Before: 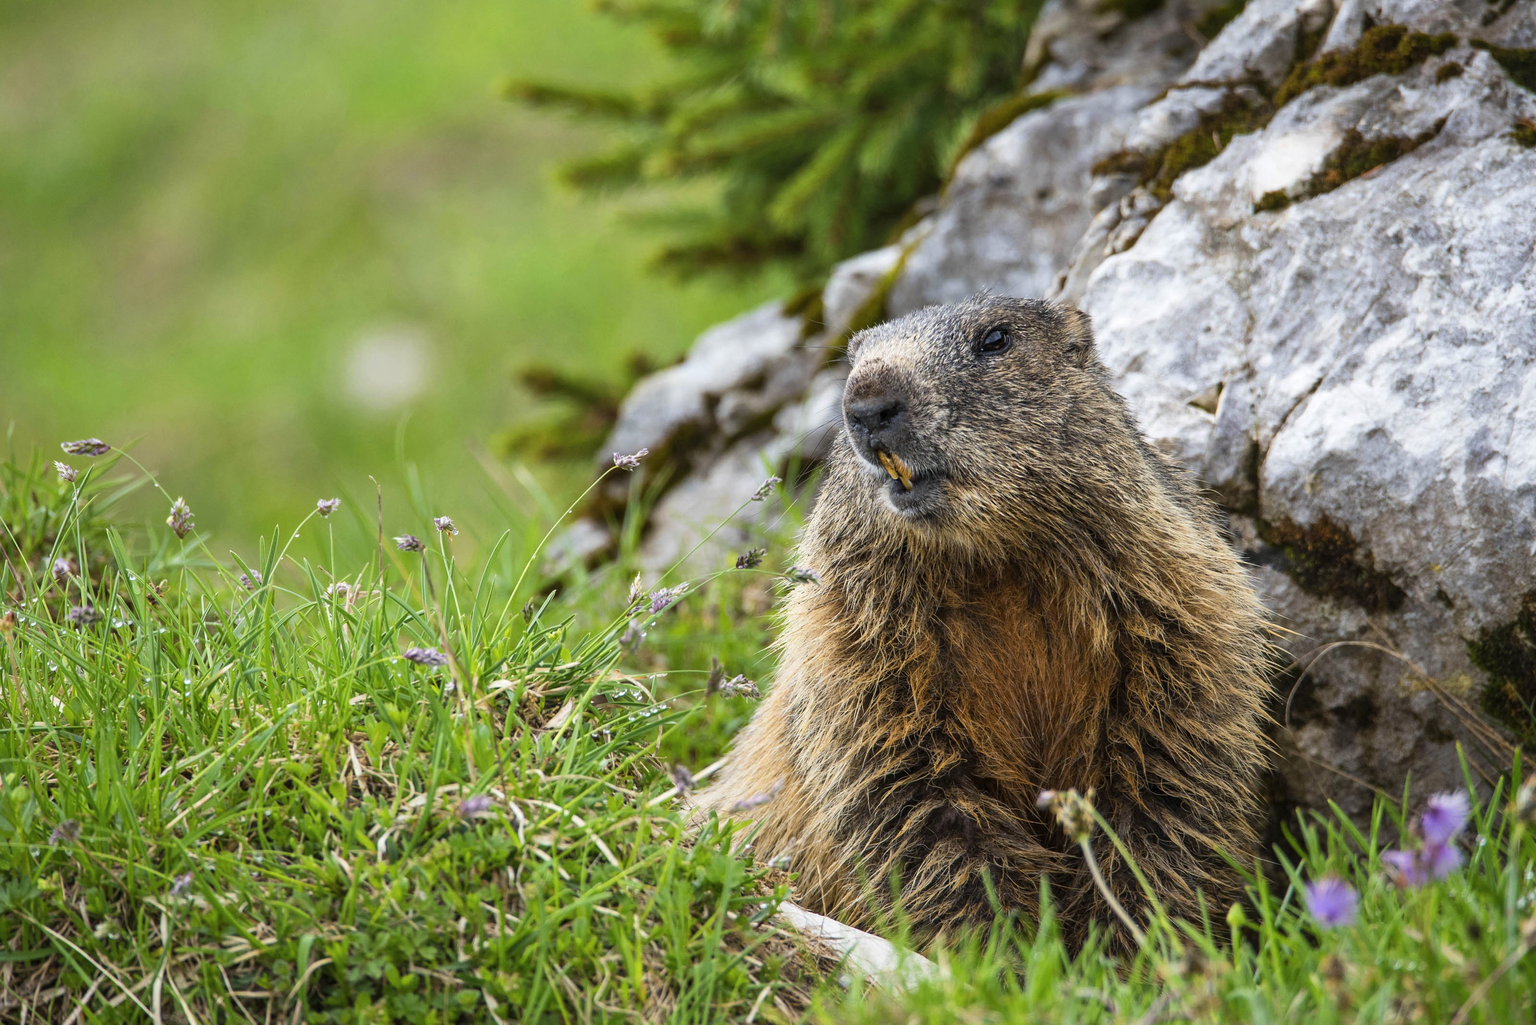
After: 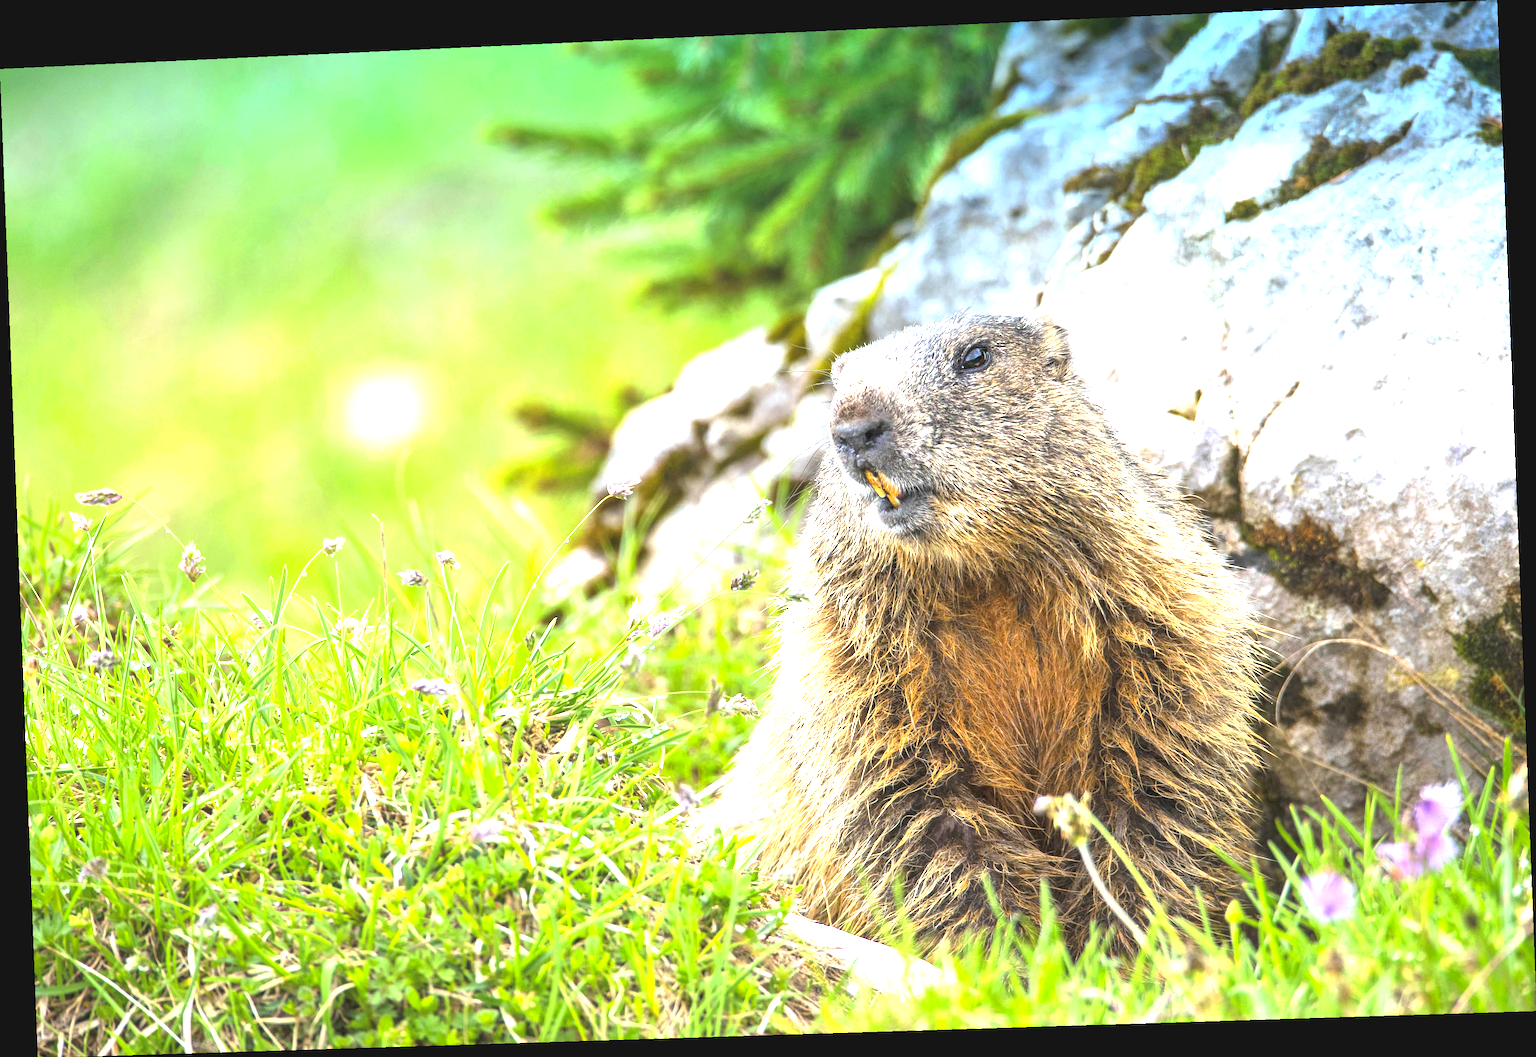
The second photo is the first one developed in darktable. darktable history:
exposure: exposure 2 EV, compensate highlight preservation false
graduated density: density 2.02 EV, hardness 44%, rotation 0.374°, offset 8.21, hue 208.8°, saturation 97%
contrast brightness saturation: contrast -0.1, brightness 0.05, saturation 0.08
rotate and perspective: rotation -2.22°, lens shift (horizontal) -0.022, automatic cropping off
